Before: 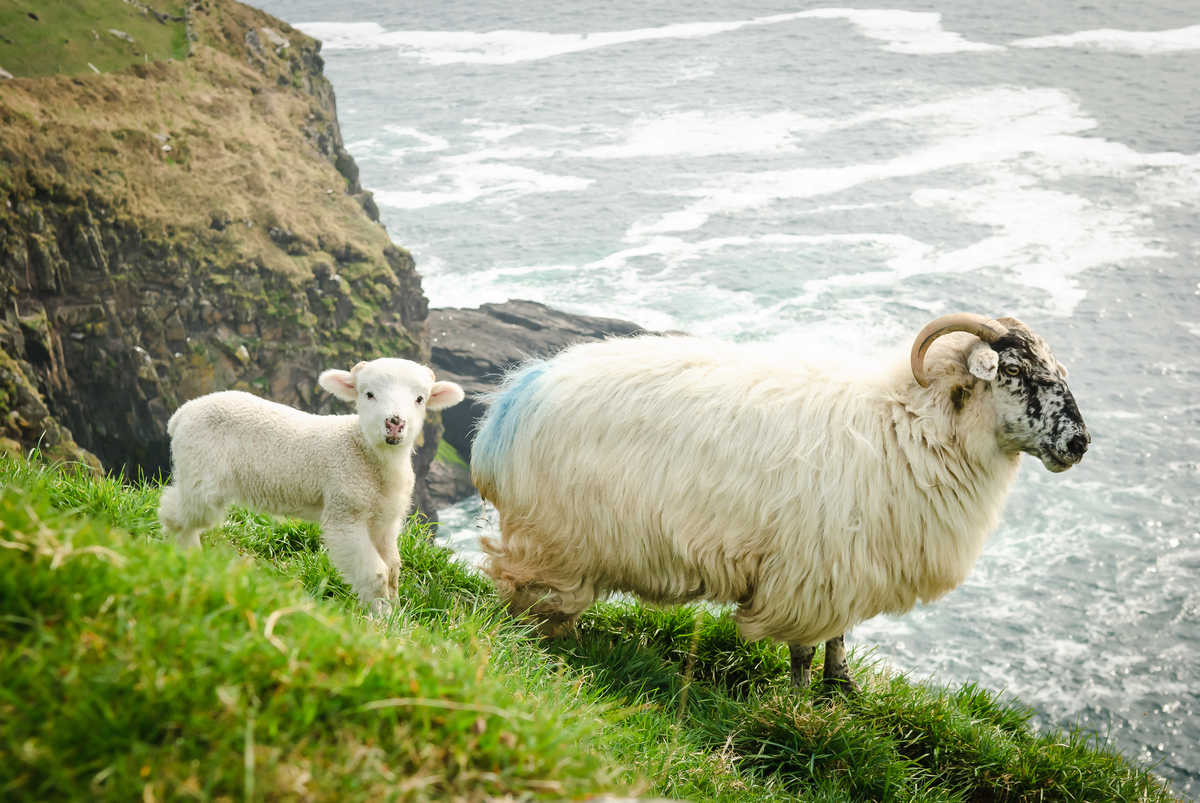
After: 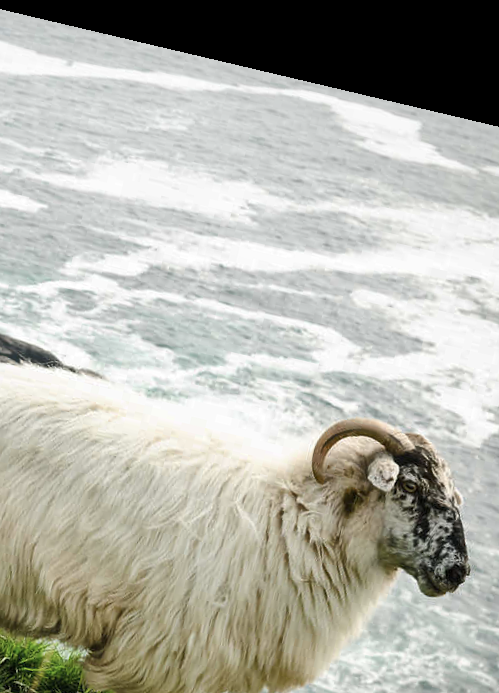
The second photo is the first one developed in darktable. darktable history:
color correction: saturation 0.8
crop and rotate: left 49.936%, top 10.094%, right 13.136%, bottom 24.256%
shadows and highlights: low approximation 0.01, soften with gaussian
rotate and perspective: rotation 13.27°, automatic cropping off
